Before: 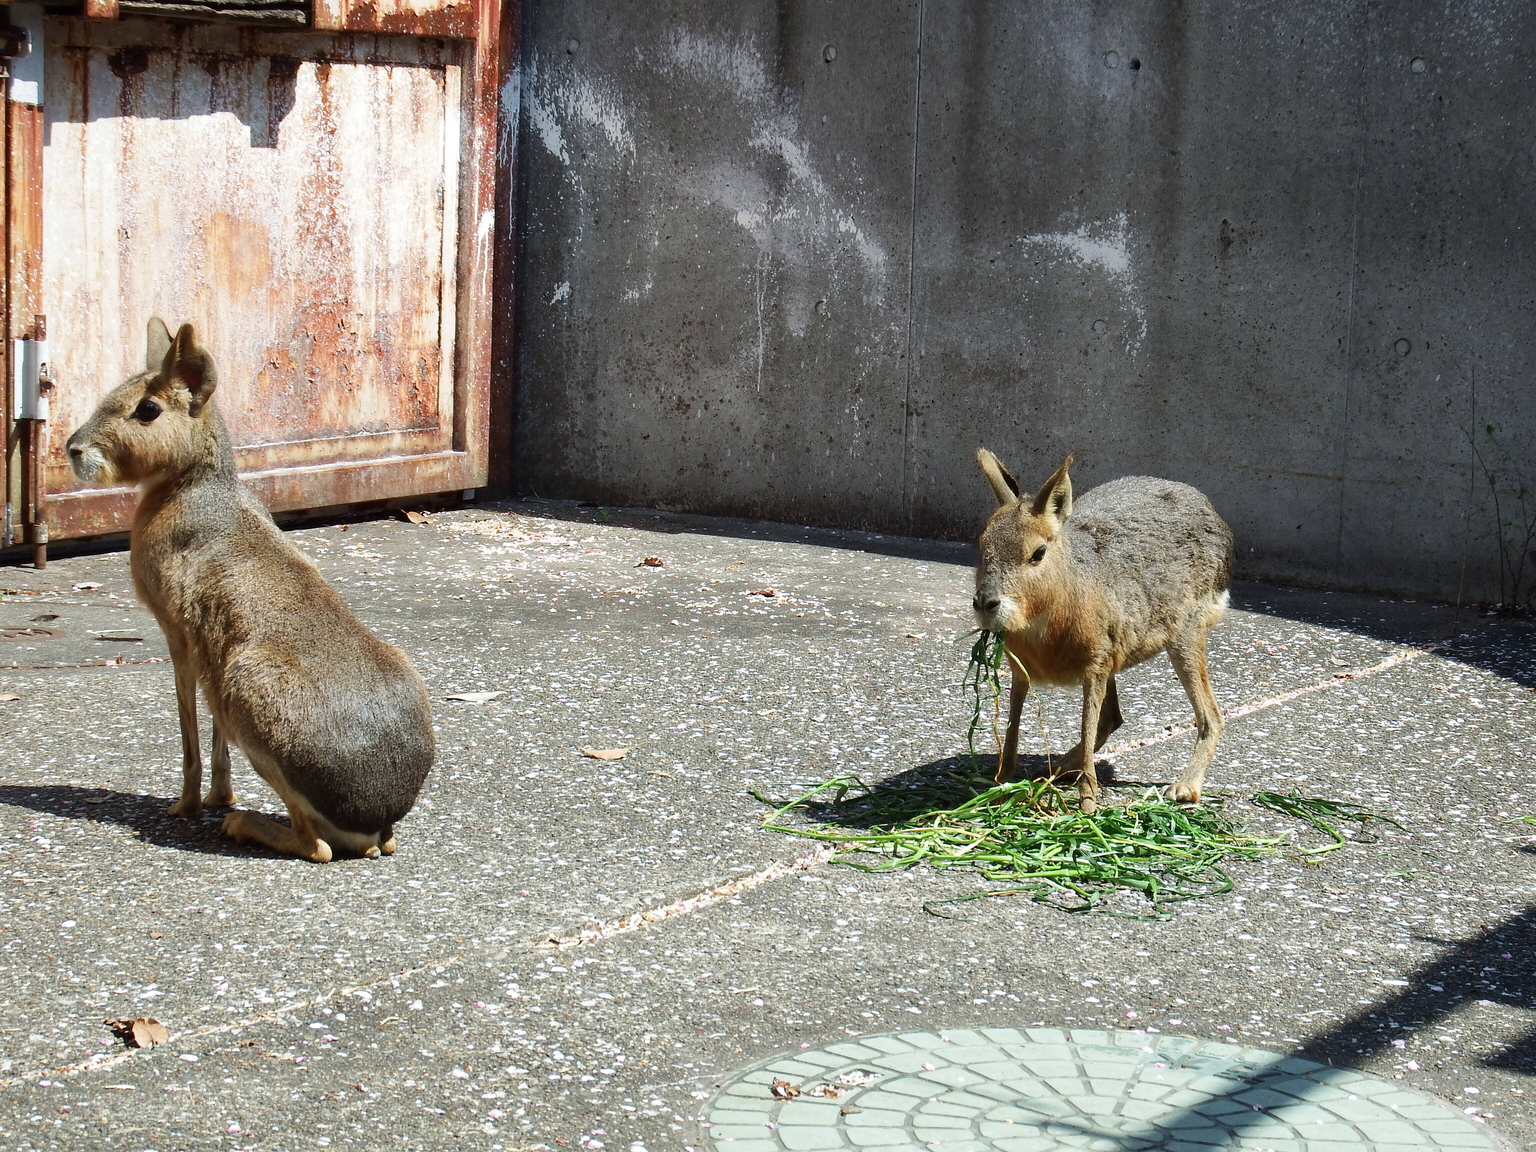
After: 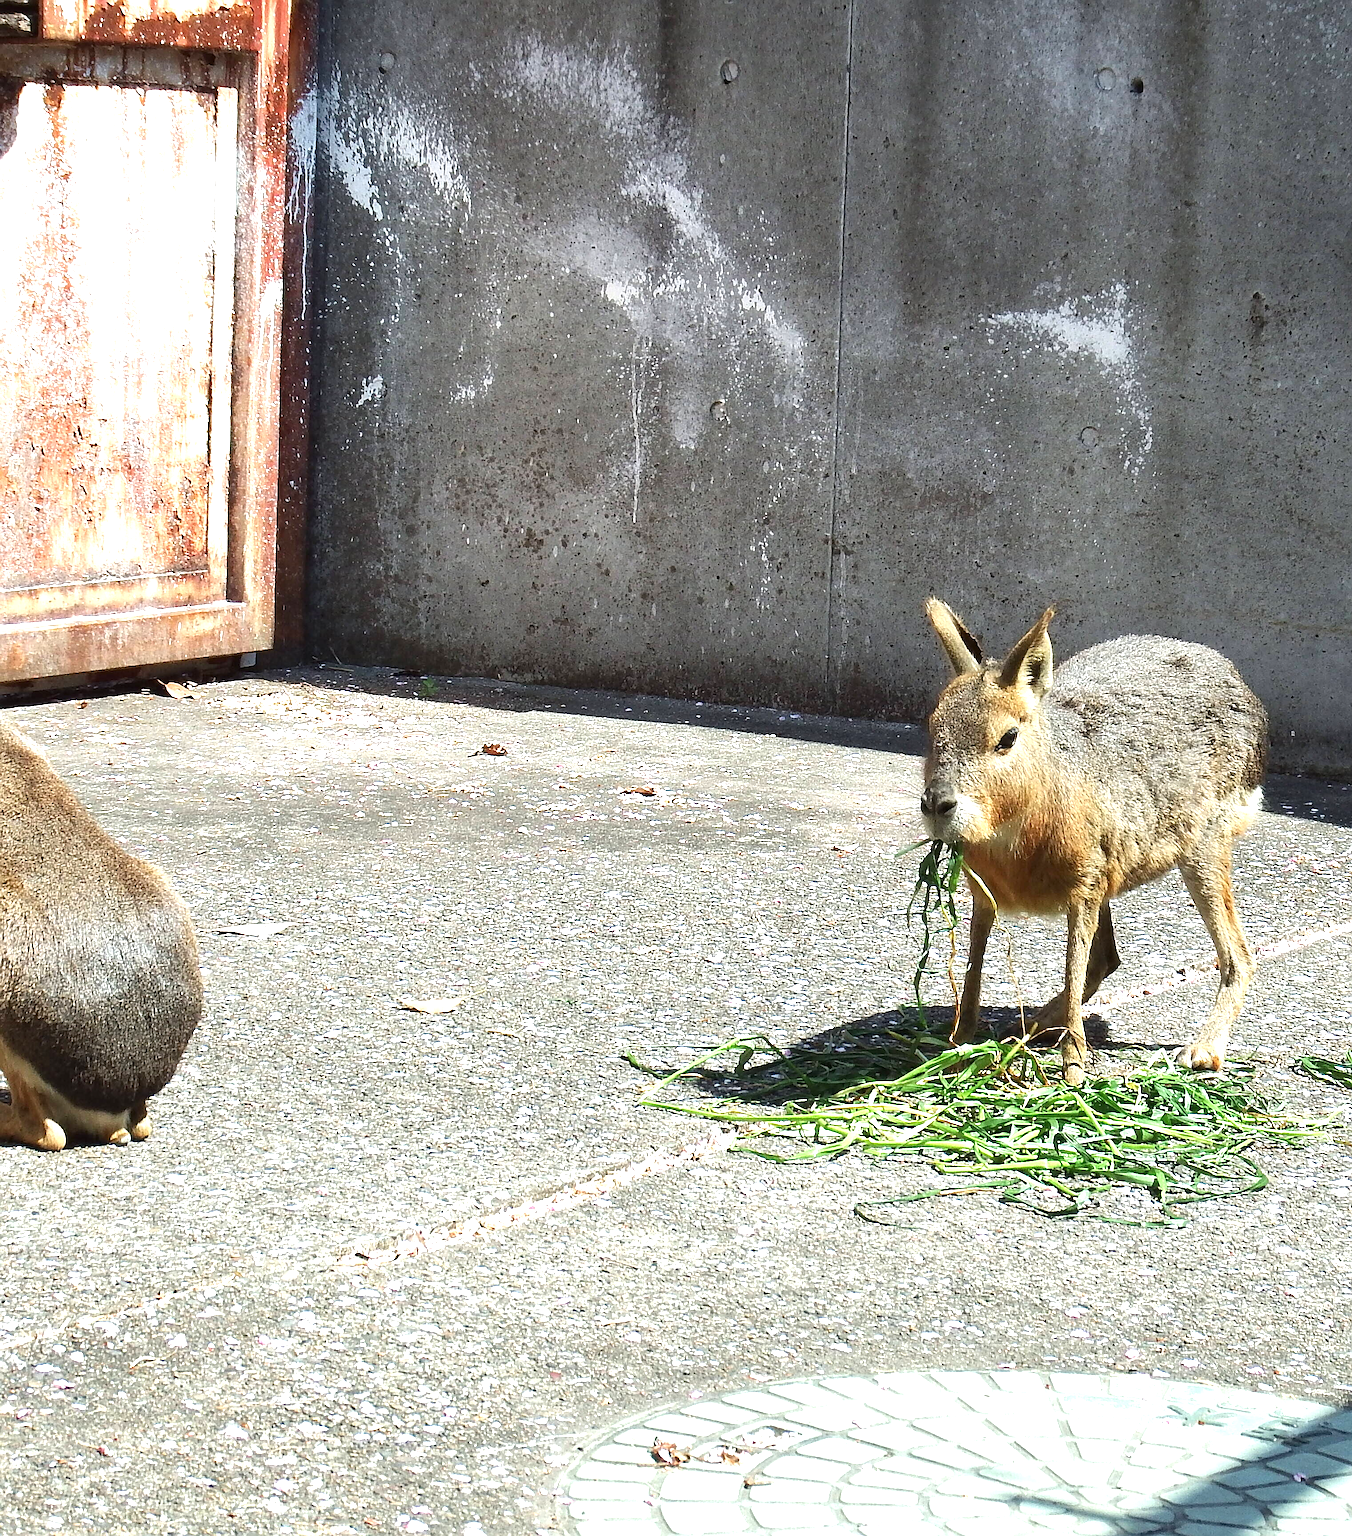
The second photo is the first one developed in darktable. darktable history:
exposure: black level correction 0, exposure 0.9 EV, compensate highlight preservation false
sharpen: on, module defaults
crop and rotate: left 18.442%, right 15.508%
